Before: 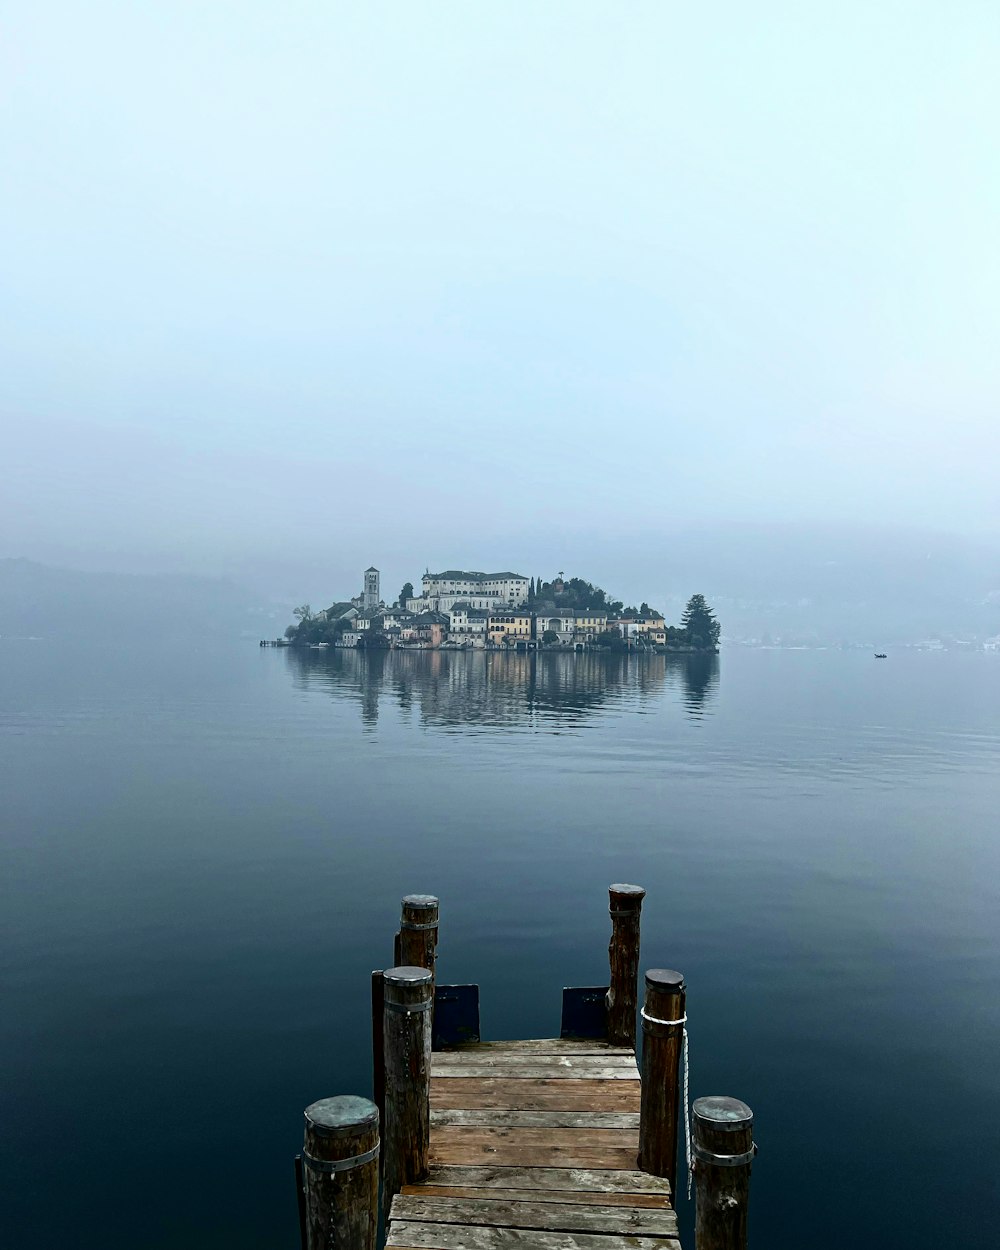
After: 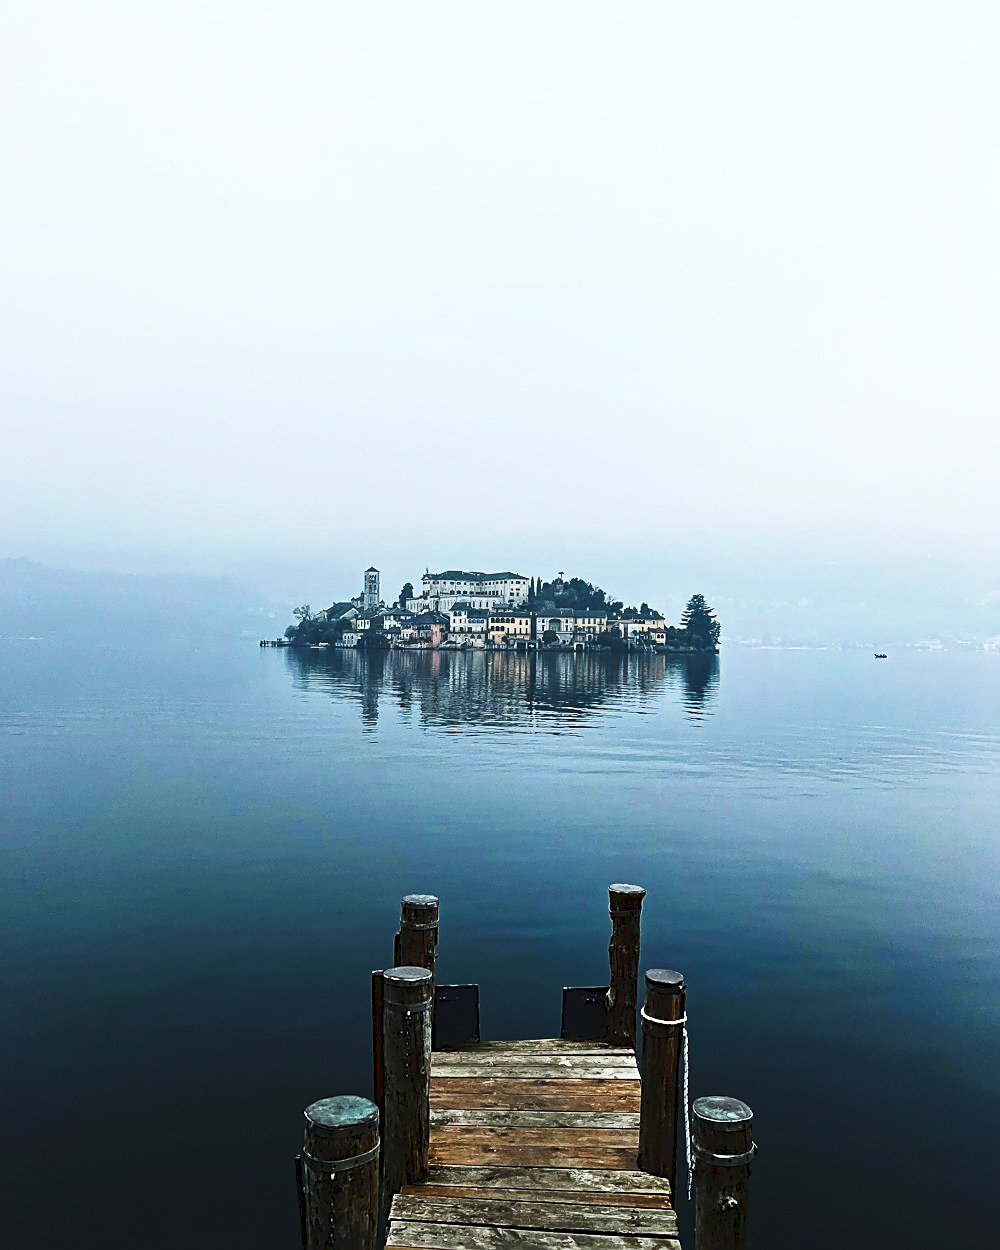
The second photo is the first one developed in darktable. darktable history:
tone curve: curves: ch0 [(0, 0) (0.003, 0.06) (0.011, 0.059) (0.025, 0.065) (0.044, 0.076) (0.069, 0.088) (0.1, 0.102) (0.136, 0.116) (0.177, 0.137) (0.224, 0.169) (0.277, 0.214) (0.335, 0.271) (0.399, 0.356) (0.468, 0.459) (0.543, 0.579) (0.623, 0.705) (0.709, 0.823) (0.801, 0.918) (0.898, 0.963) (1, 1)], preserve colors none
sharpen: on, module defaults
